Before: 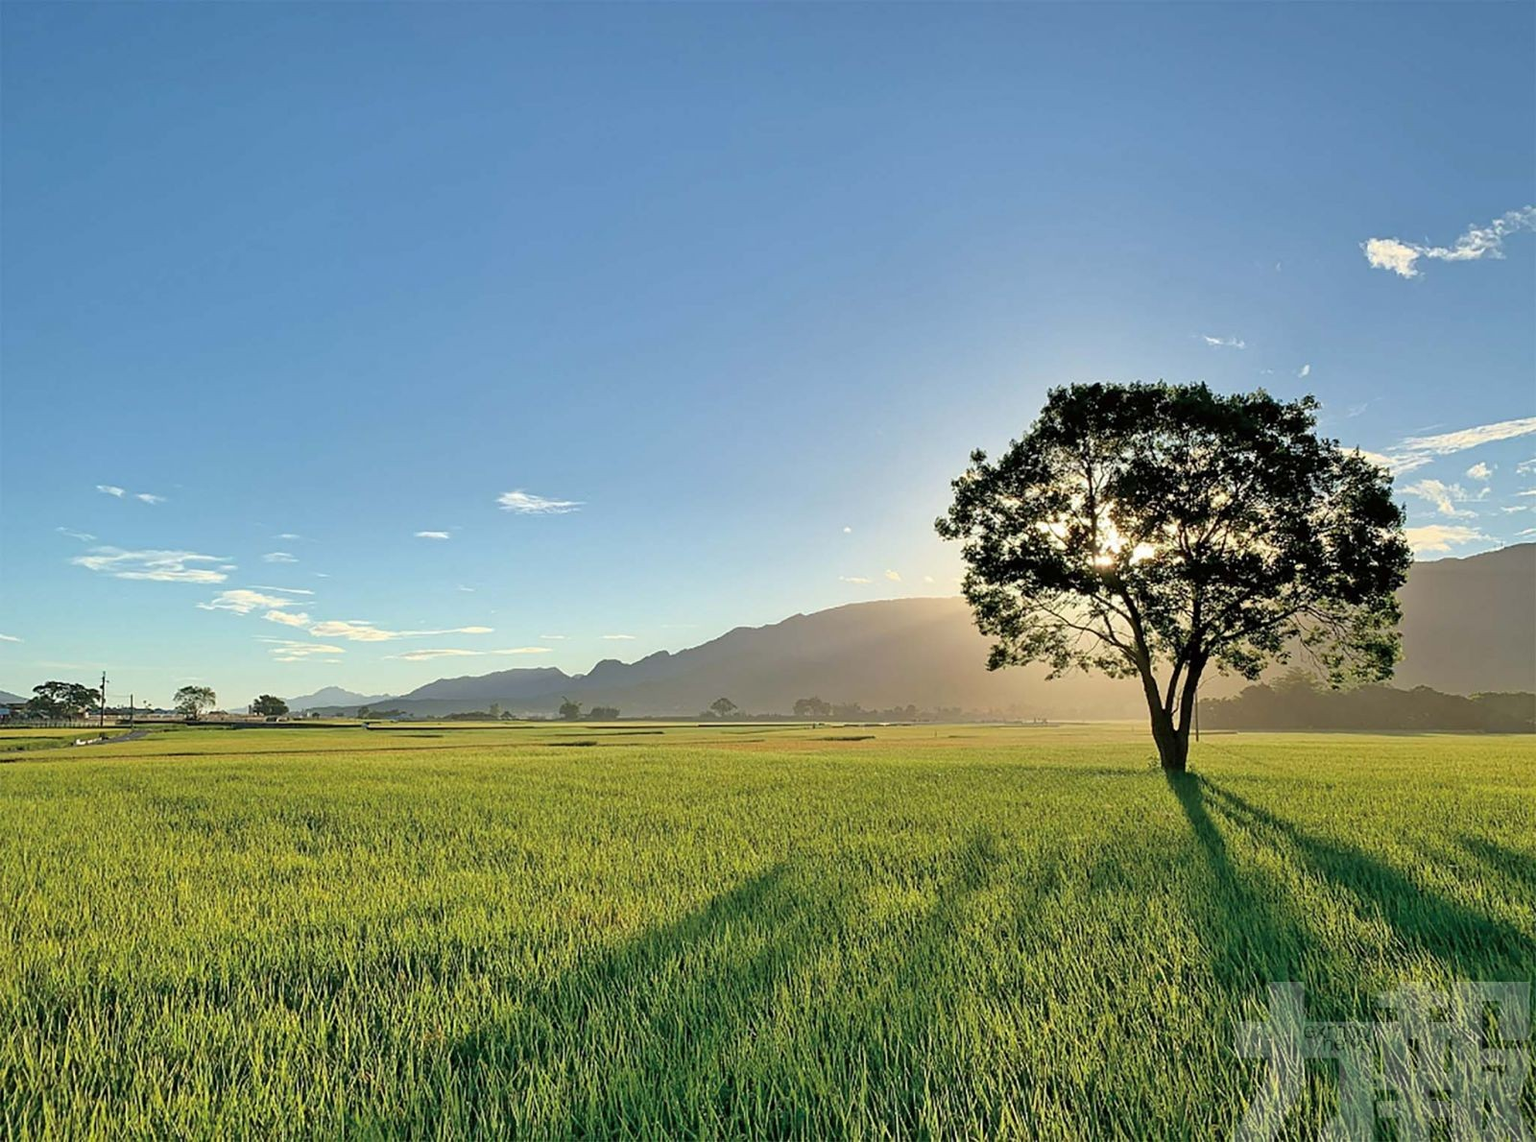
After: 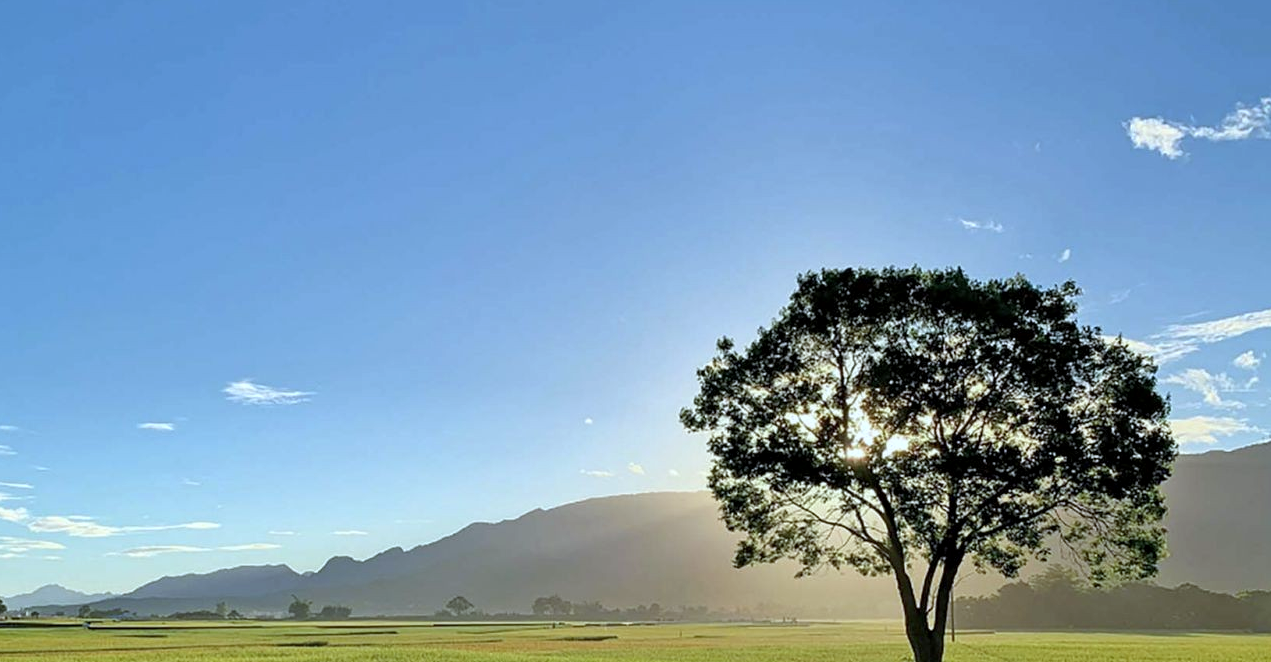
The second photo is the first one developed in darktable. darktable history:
crop: left 18.38%, top 11.092%, right 2.134%, bottom 33.217%
local contrast: highlights 100%, shadows 100%, detail 120%, midtone range 0.2
white balance: red 0.924, blue 1.095
